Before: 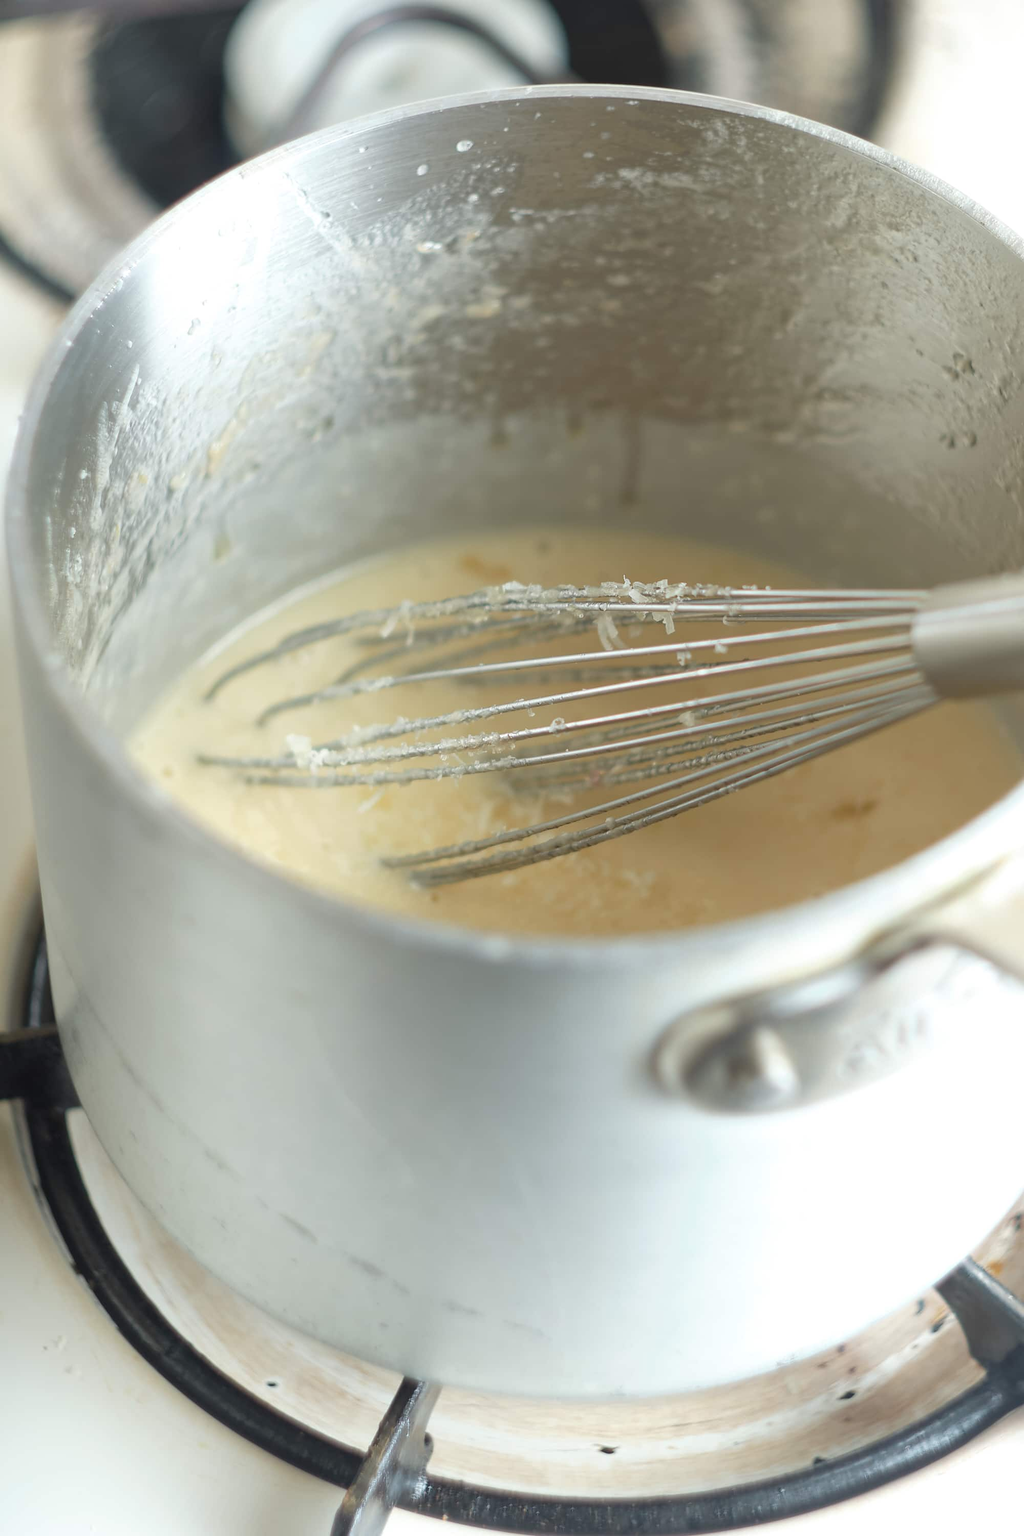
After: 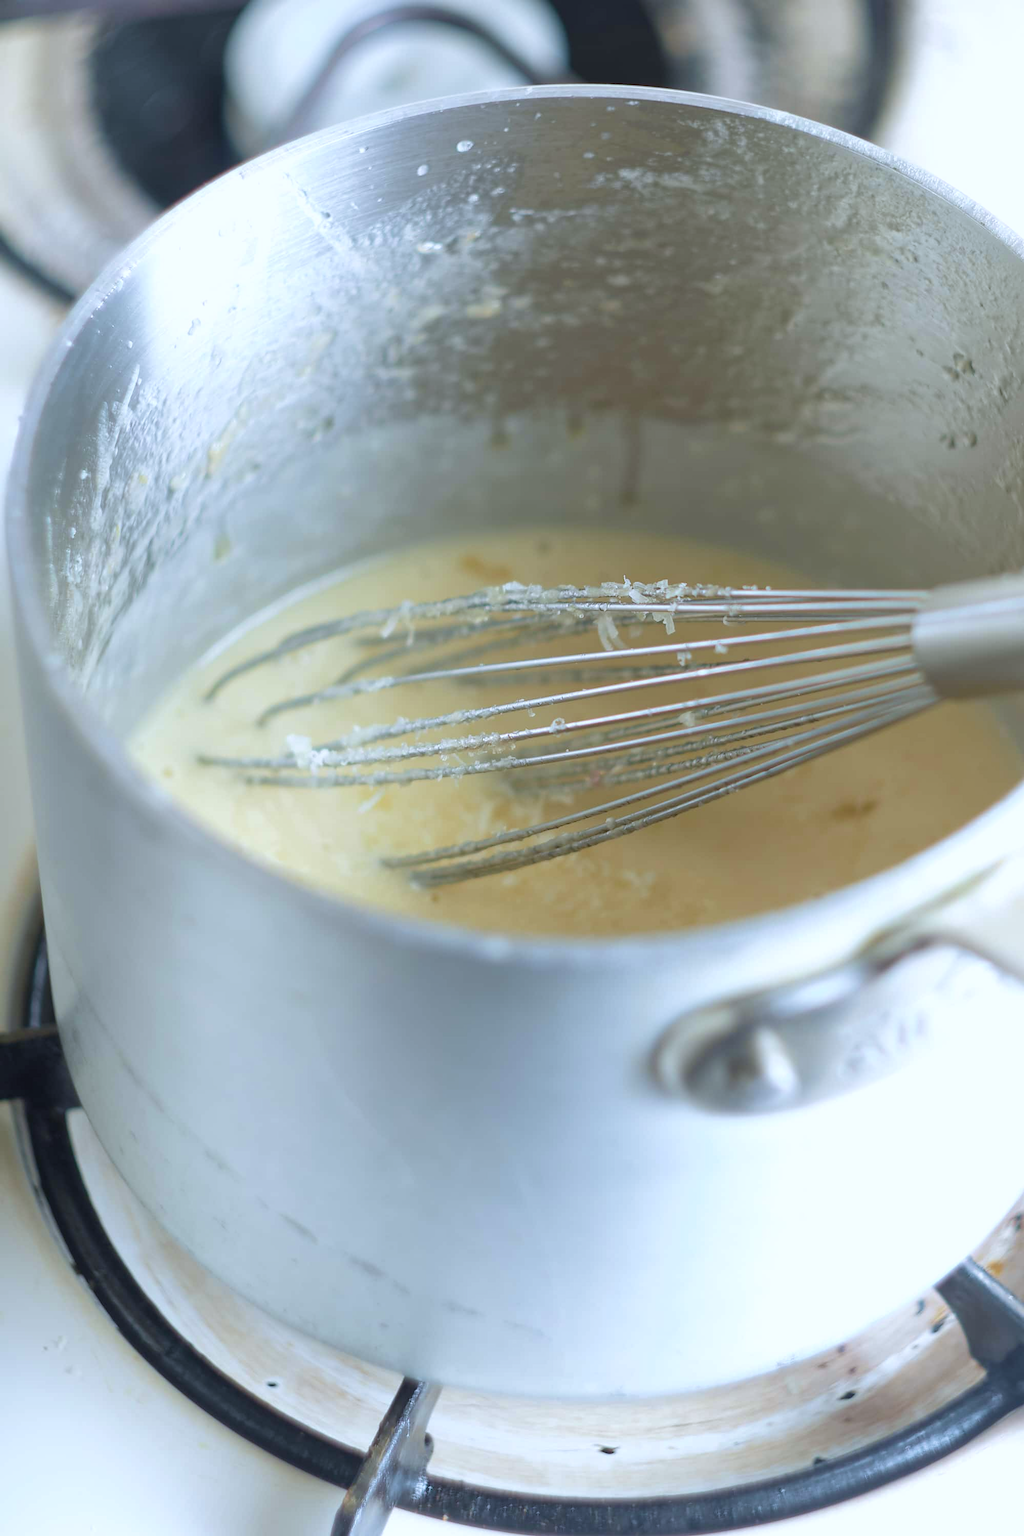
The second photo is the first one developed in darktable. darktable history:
white balance: red 0.924, blue 1.095
color correction: highlights a* 7.34, highlights b* 4.37
velvia: on, module defaults
color calibration: illuminant Planckian (black body), adaptation linear Bradford (ICC v4), x 0.361, y 0.366, temperature 4511.61 K, saturation algorithm version 1 (2020)
